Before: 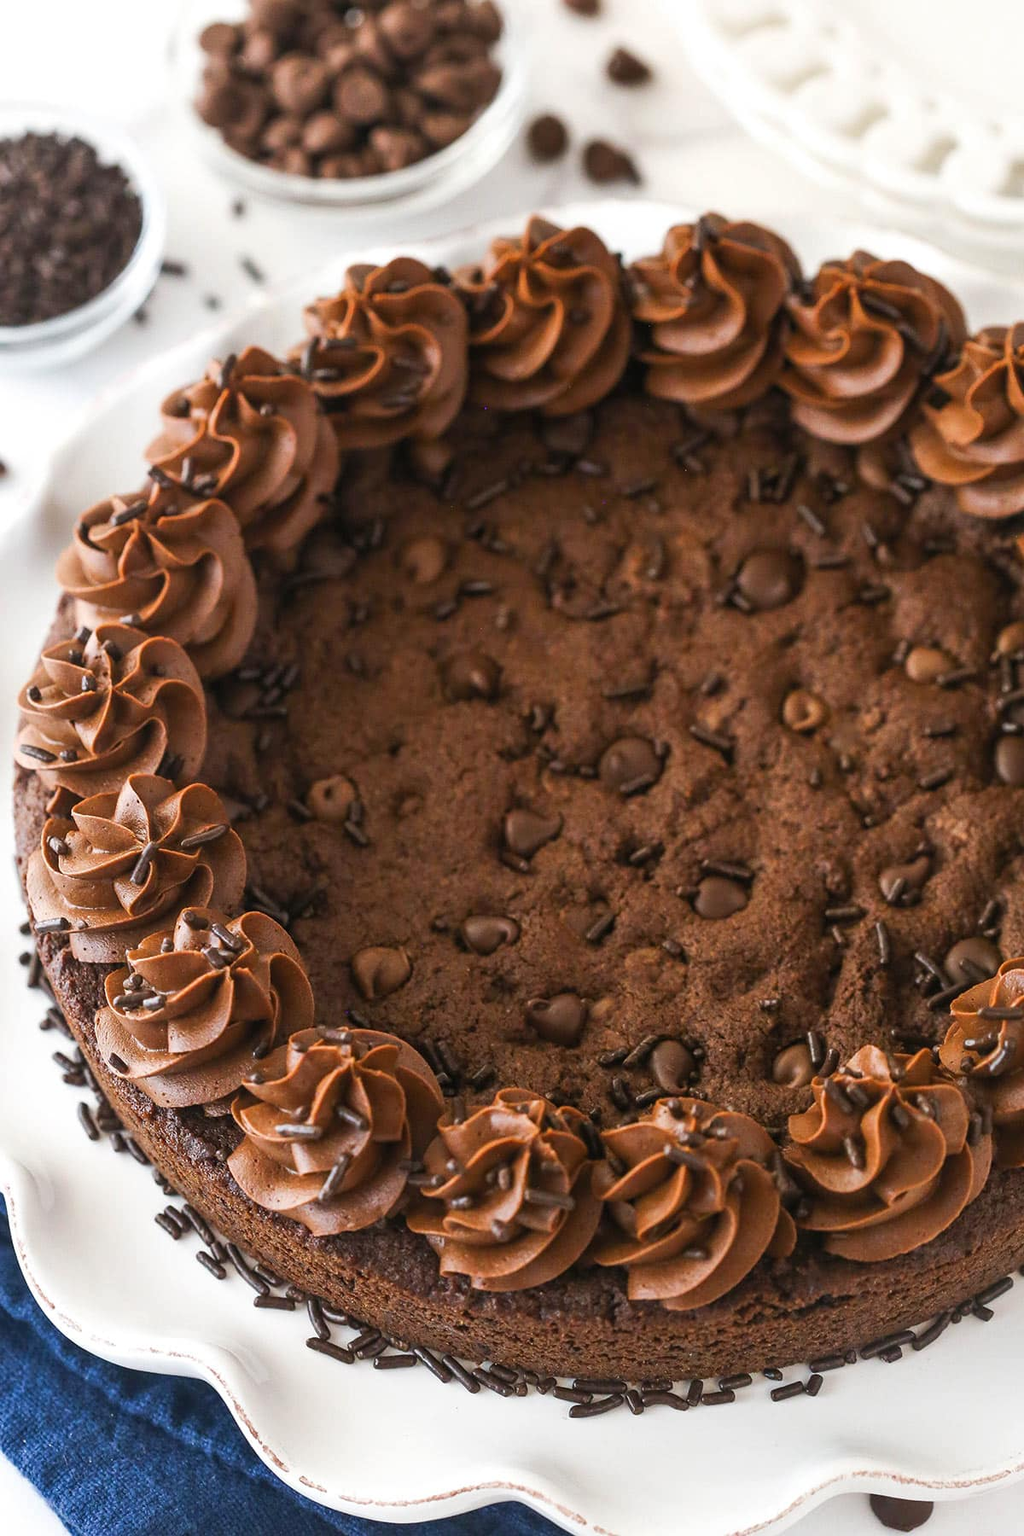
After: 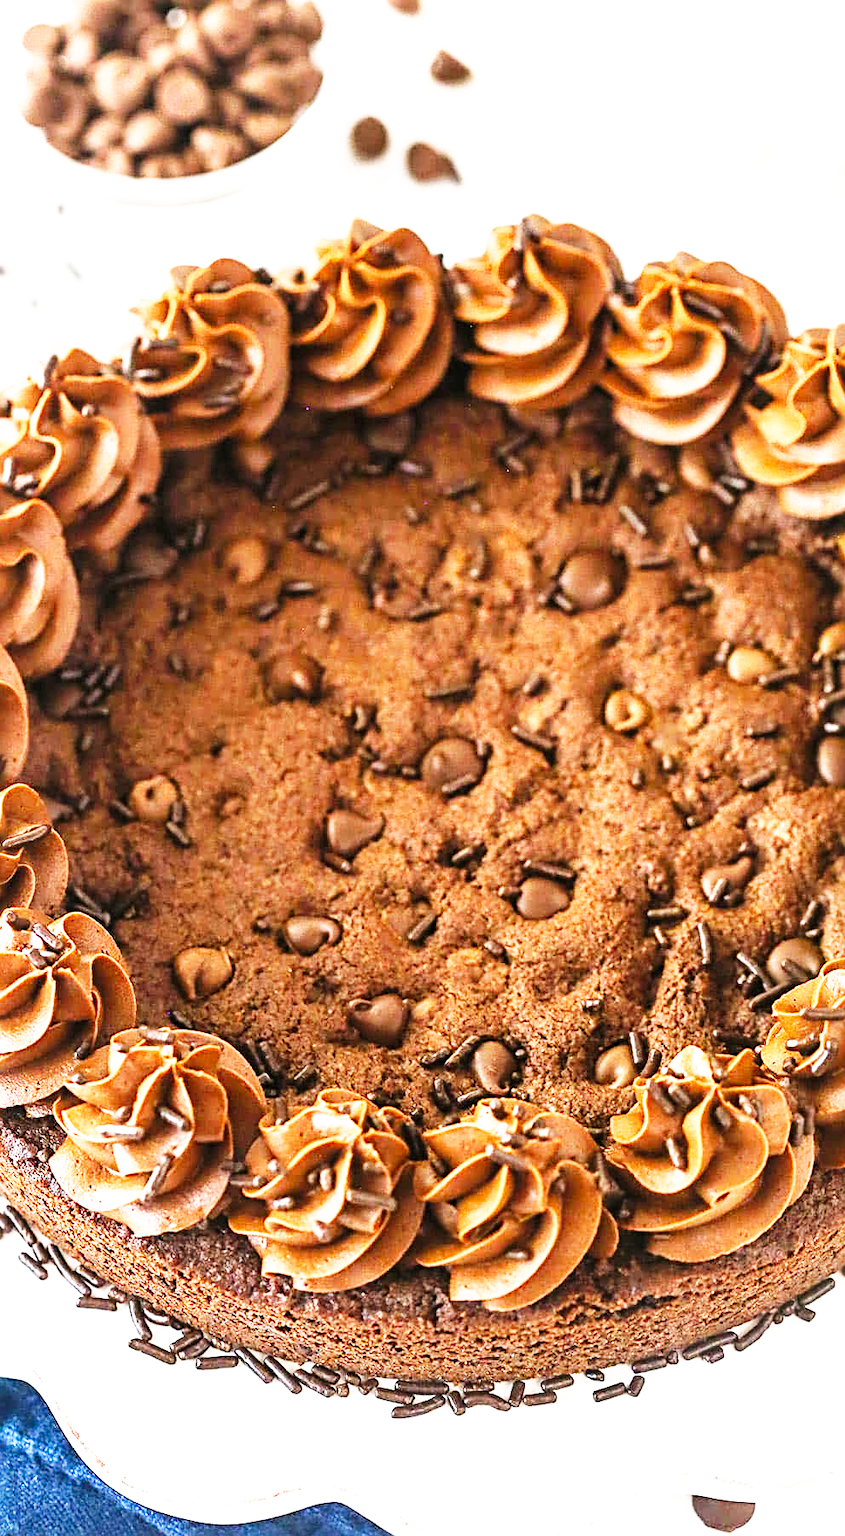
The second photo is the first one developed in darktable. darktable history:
exposure: black level correction 0, exposure 0.947 EV, compensate highlight preservation false
sharpen: radius 3.137
base curve: curves: ch0 [(0, 0) (0.007, 0.004) (0.027, 0.03) (0.046, 0.07) (0.207, 0.54) (0.442, 0.872) (0.673, 0.972) (1, 1)], preserve colors none
crop: left 17.464%, bottom 0.022%
